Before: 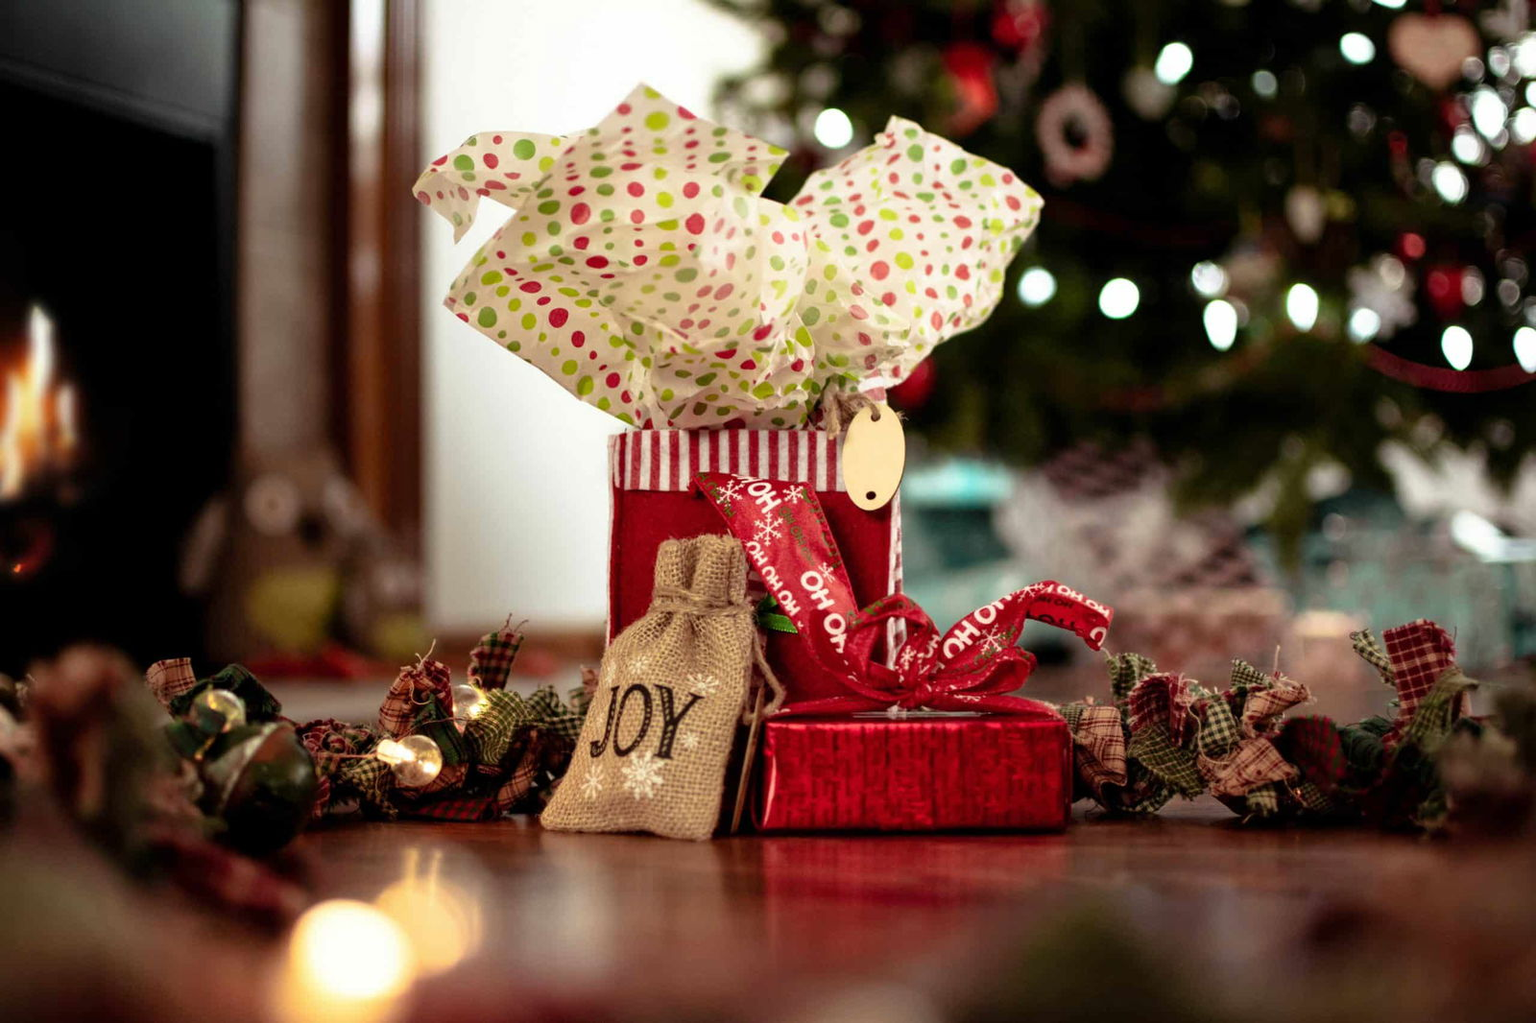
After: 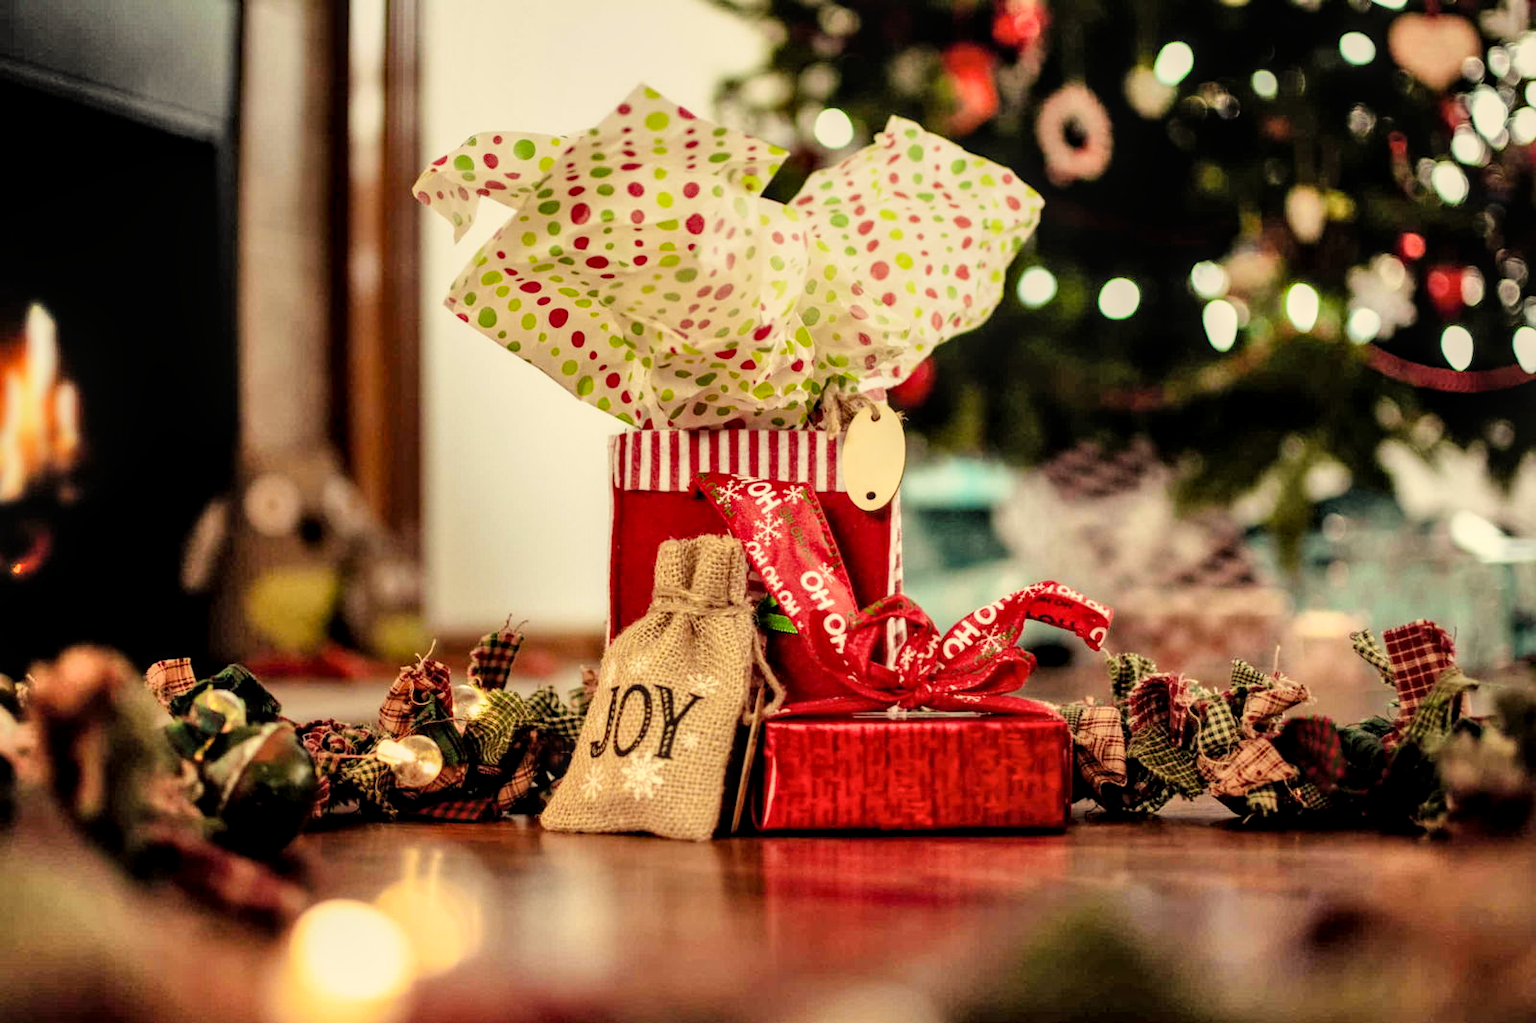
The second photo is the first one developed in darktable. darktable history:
local contrast: detail 130%
filmic rgb: black relative exposure -7.65 EV, white relative exposure 4.56 EV, hardness 3.61
exposure: black level correction 0, exposure 1.001 EV, compensate highlight preservation false
shadows and highlights: soften with gaussian
color correction: highlights a* 1.46, highlights b* 17.2
